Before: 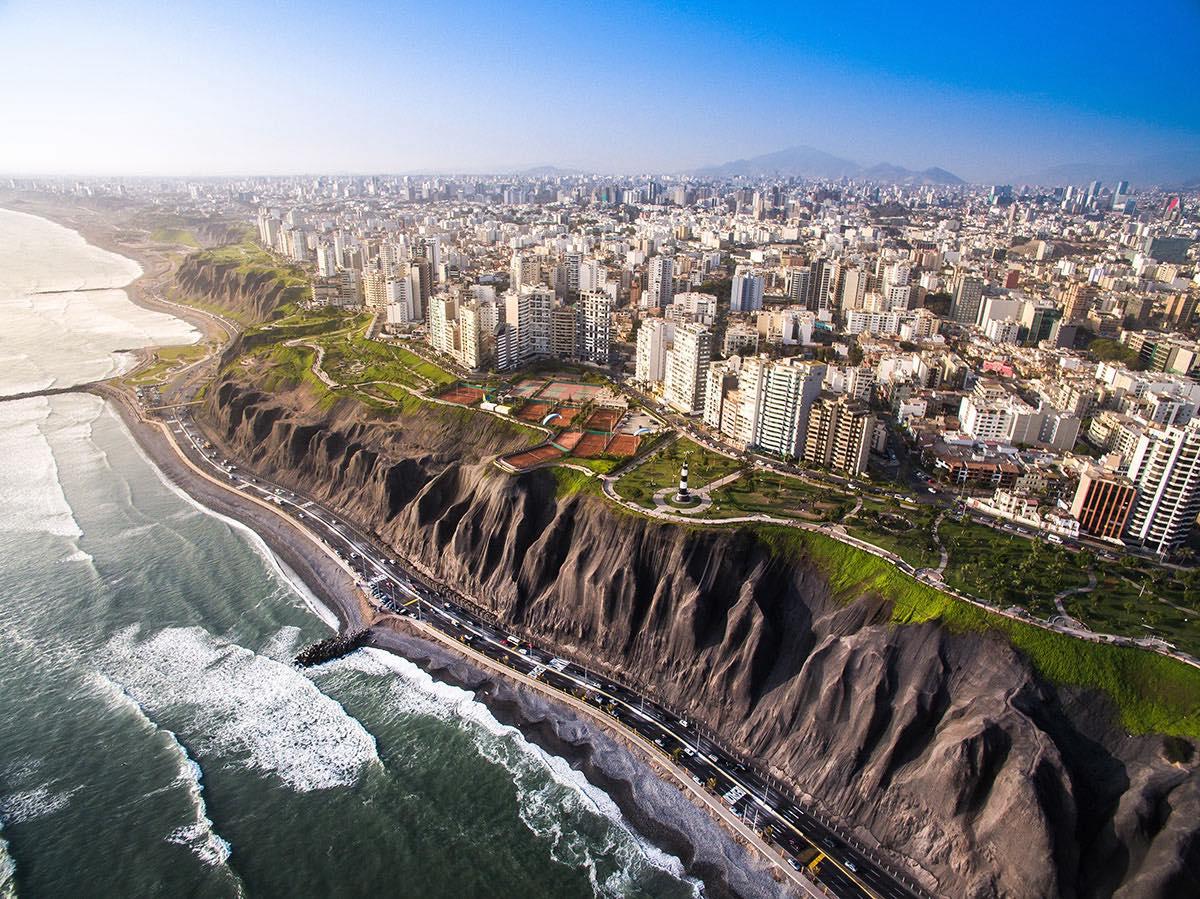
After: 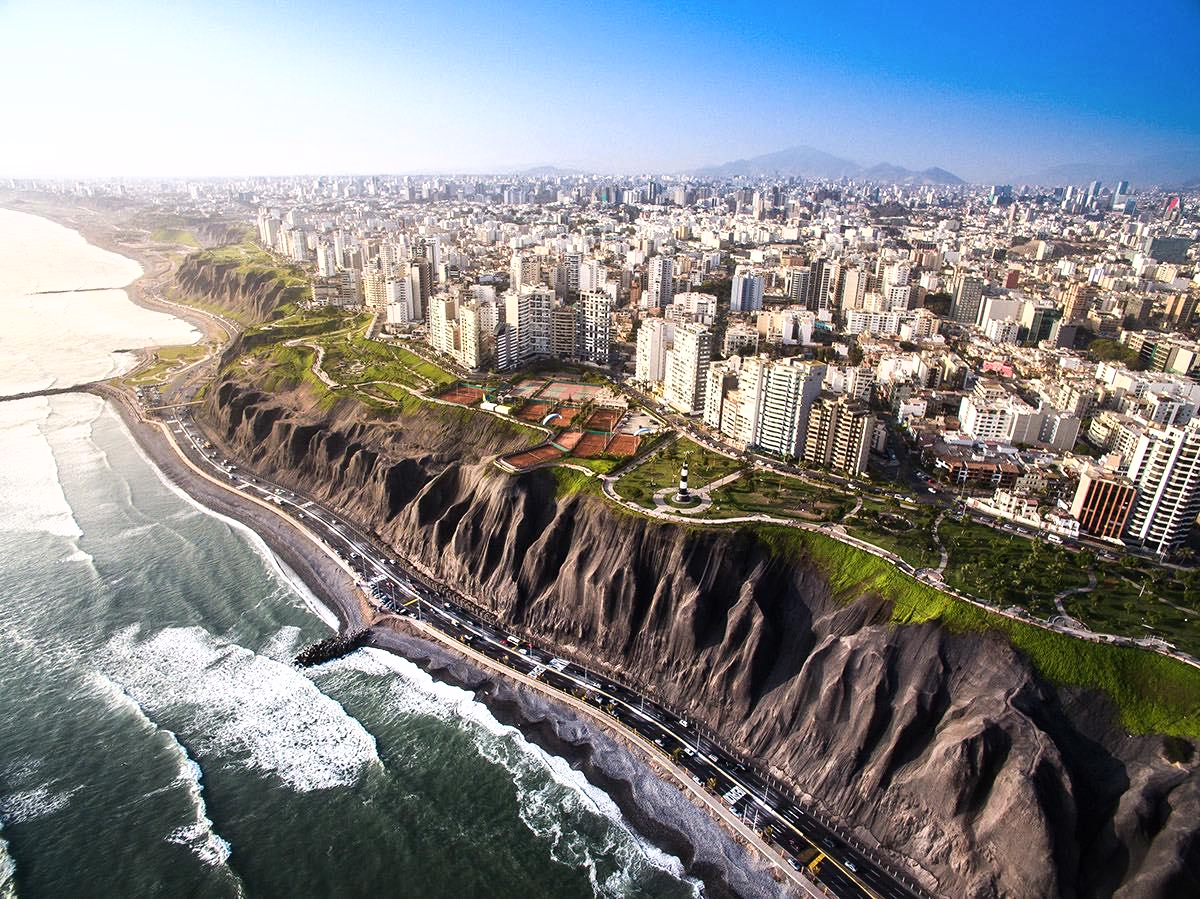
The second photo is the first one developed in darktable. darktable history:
tone curve: curves: ch0 [(0, 0) (0.003, 0.002) (0.011, 0.009) (0.025, 0.02) (0.044, 0.036) (0.069, 0.057) (0.1, 0.081) (0.136, 0.115) (0.177, 0.153) (0.224, 0.202) (0.277, 0.264) (0.335, 0.333) (0.399, 0.409) (0.468, 0.491) (0.543, 0.58) (0.623, 0.675) (0.709, 0.777) (0.801, 0.88) (0.898, 0.98) (1, 1)], color space Lab, independent channels, preserve colors none
